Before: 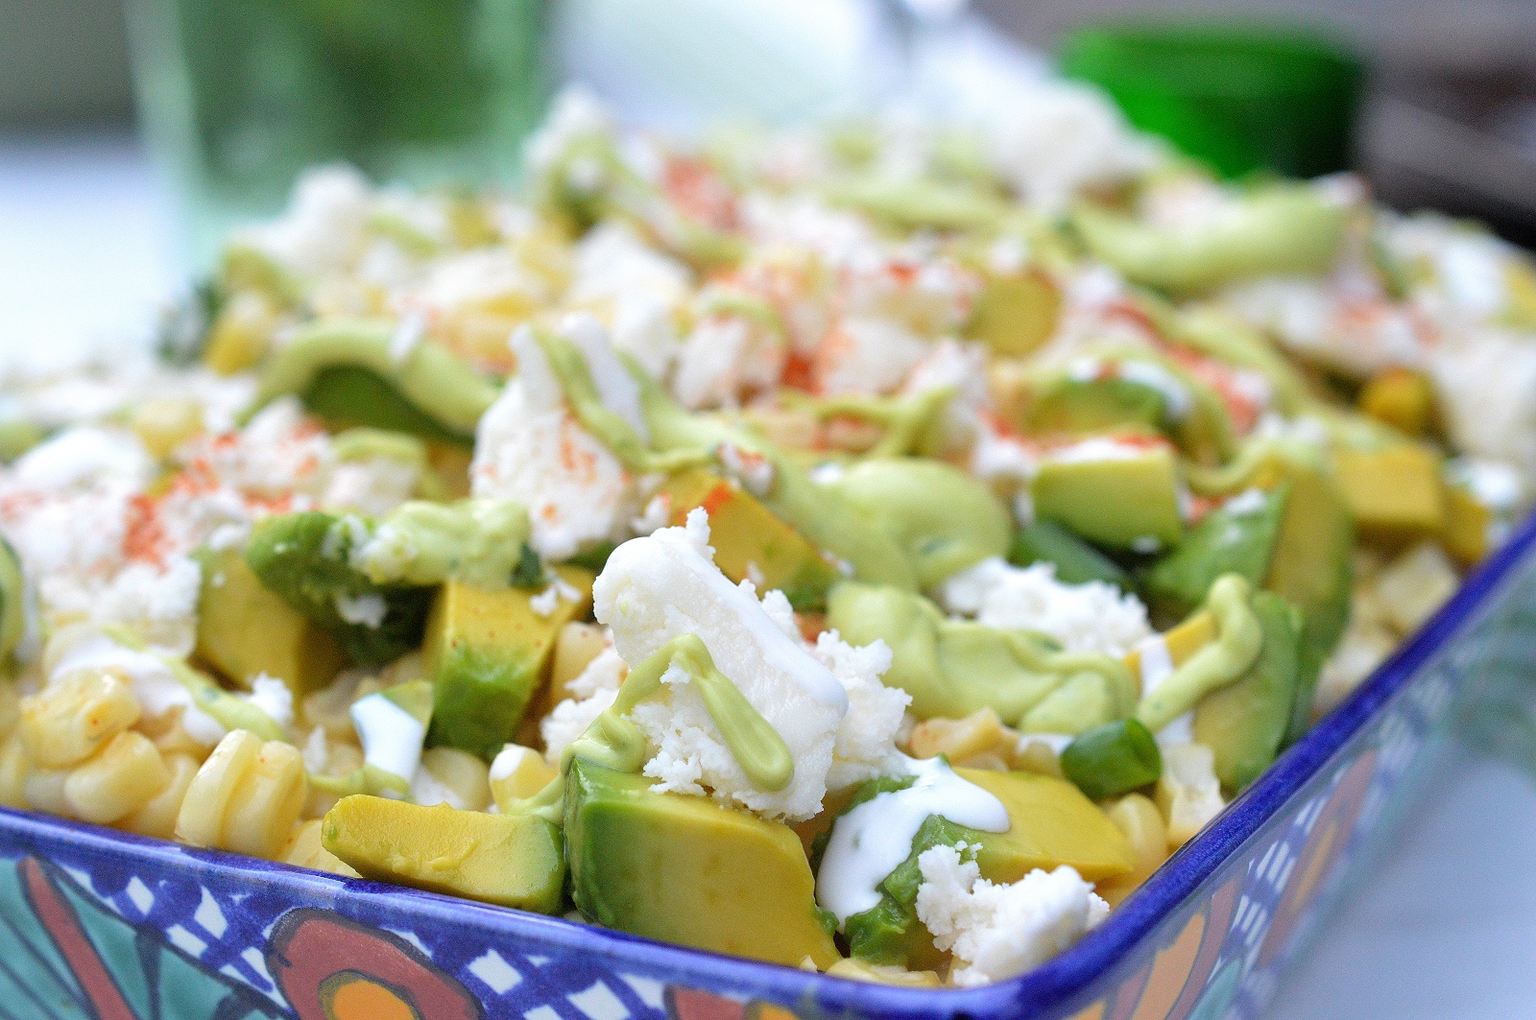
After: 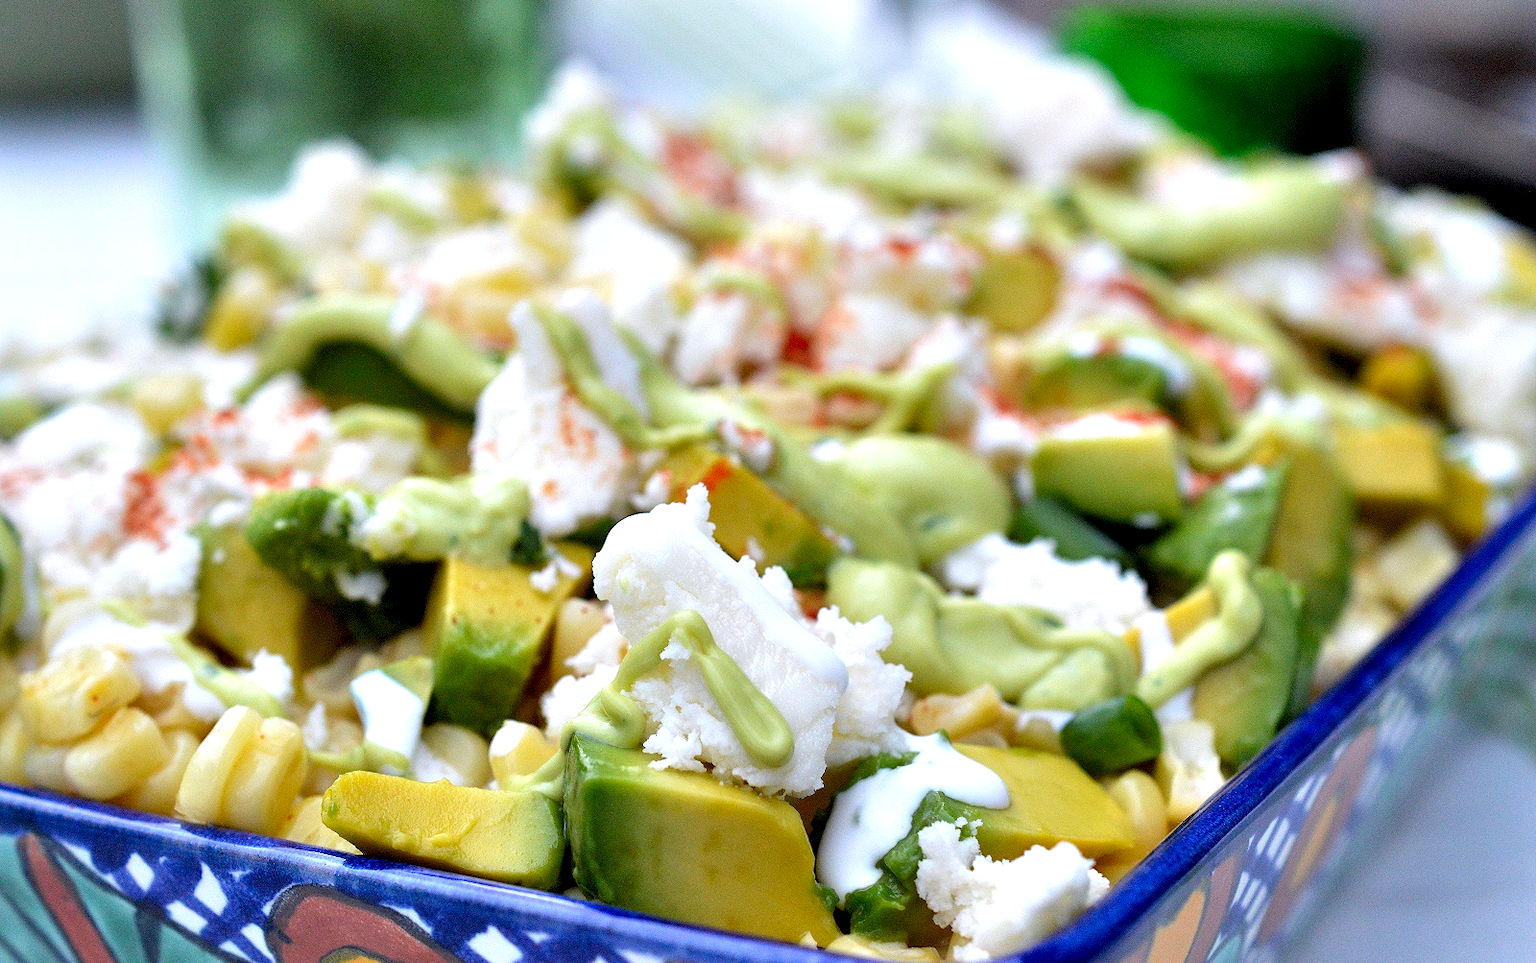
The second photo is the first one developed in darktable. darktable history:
contrast equalizer: octaves 7, y [[0.6 ×6], [0.55 ×6], [0 ×6], [0 ×6], [0 ×6]]
crop and rotate: top 2.479%, bottom 3.018%
